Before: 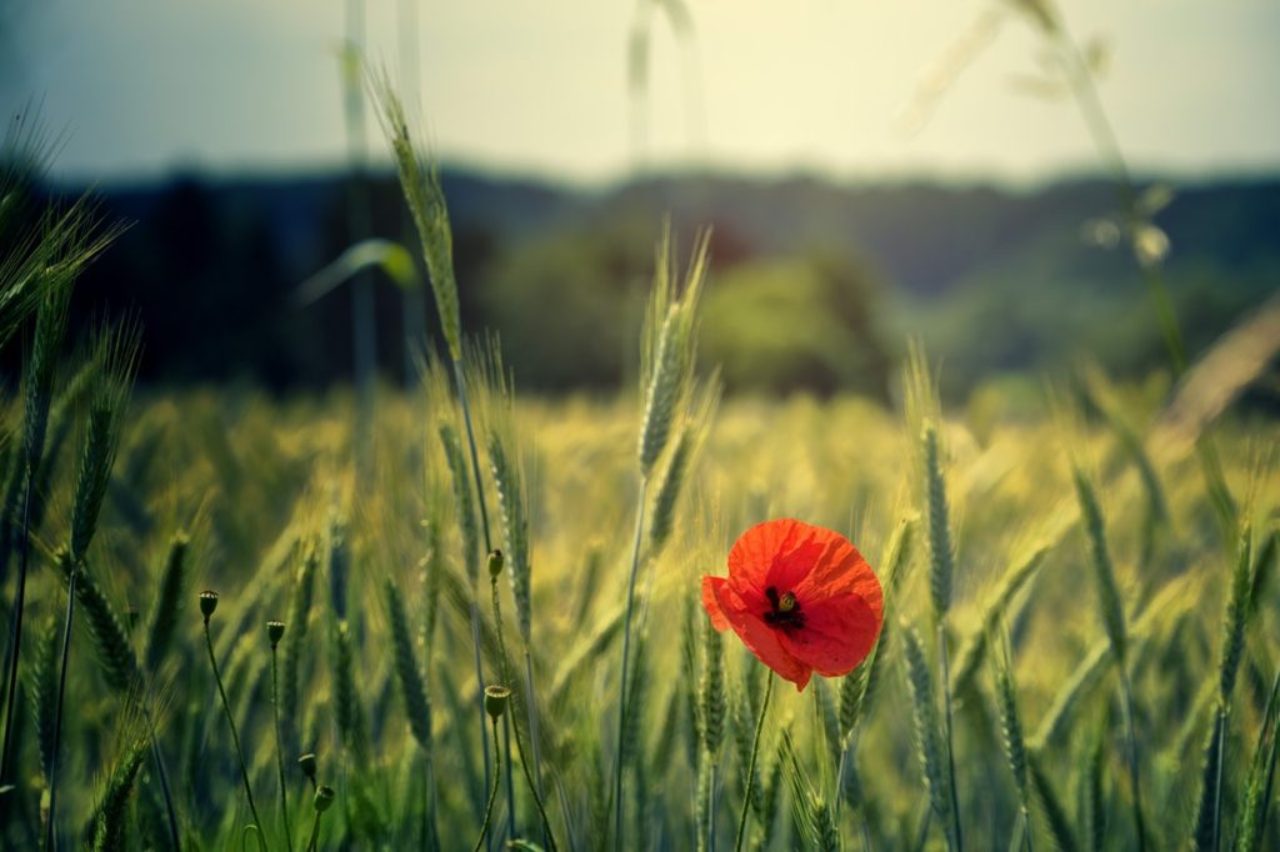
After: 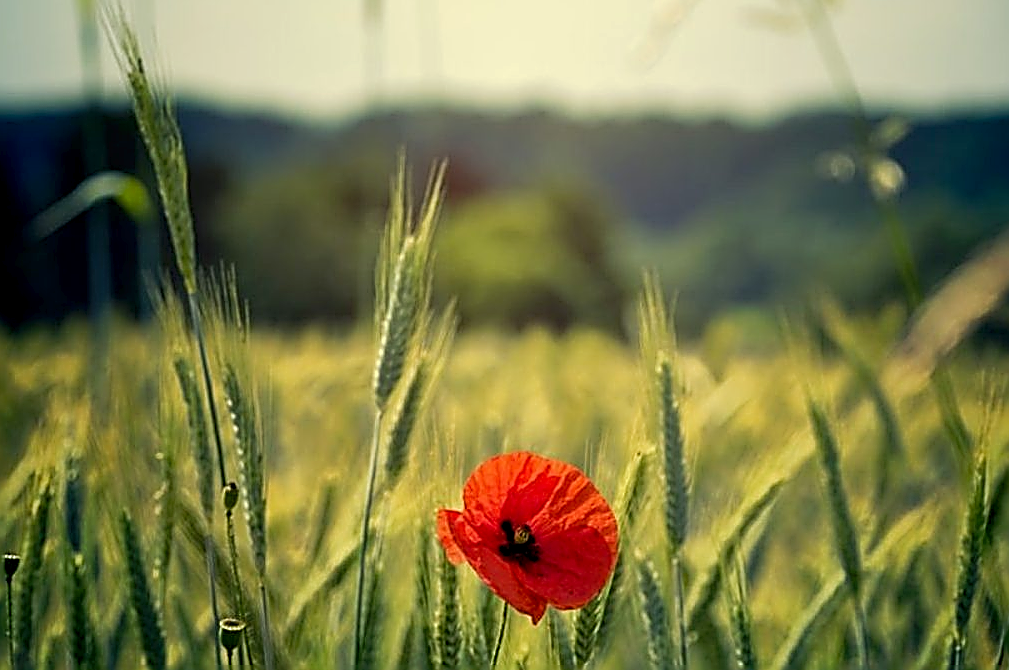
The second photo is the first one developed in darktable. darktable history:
sharpen: amount 2
crop and rotate: left 20.74%, top 7.912%, right 0.375%, bottom 13.378%
tone curve: curves: ch0 [(0, 0) (0.003, 0.014) (0.011, 0.014) (0.025, 0.022) (0.044, 0.041) (0.069, 0.063) (0.1, 0.086) (0.136, 0.118) (0.177, 0.161) (0.224, 0.211) (0.277, 0.262) (0.335, 0.323) (0.399, 0.384) (0.468, 0.459) (0.543, 0.54) (0.623, 0.624) (0.709, 0.711) (0.801, 0.796) (0.898, 0.879) (1, 1)], preserve colors none
exposure: black level correction 0.007, compensate highlight preservation false
